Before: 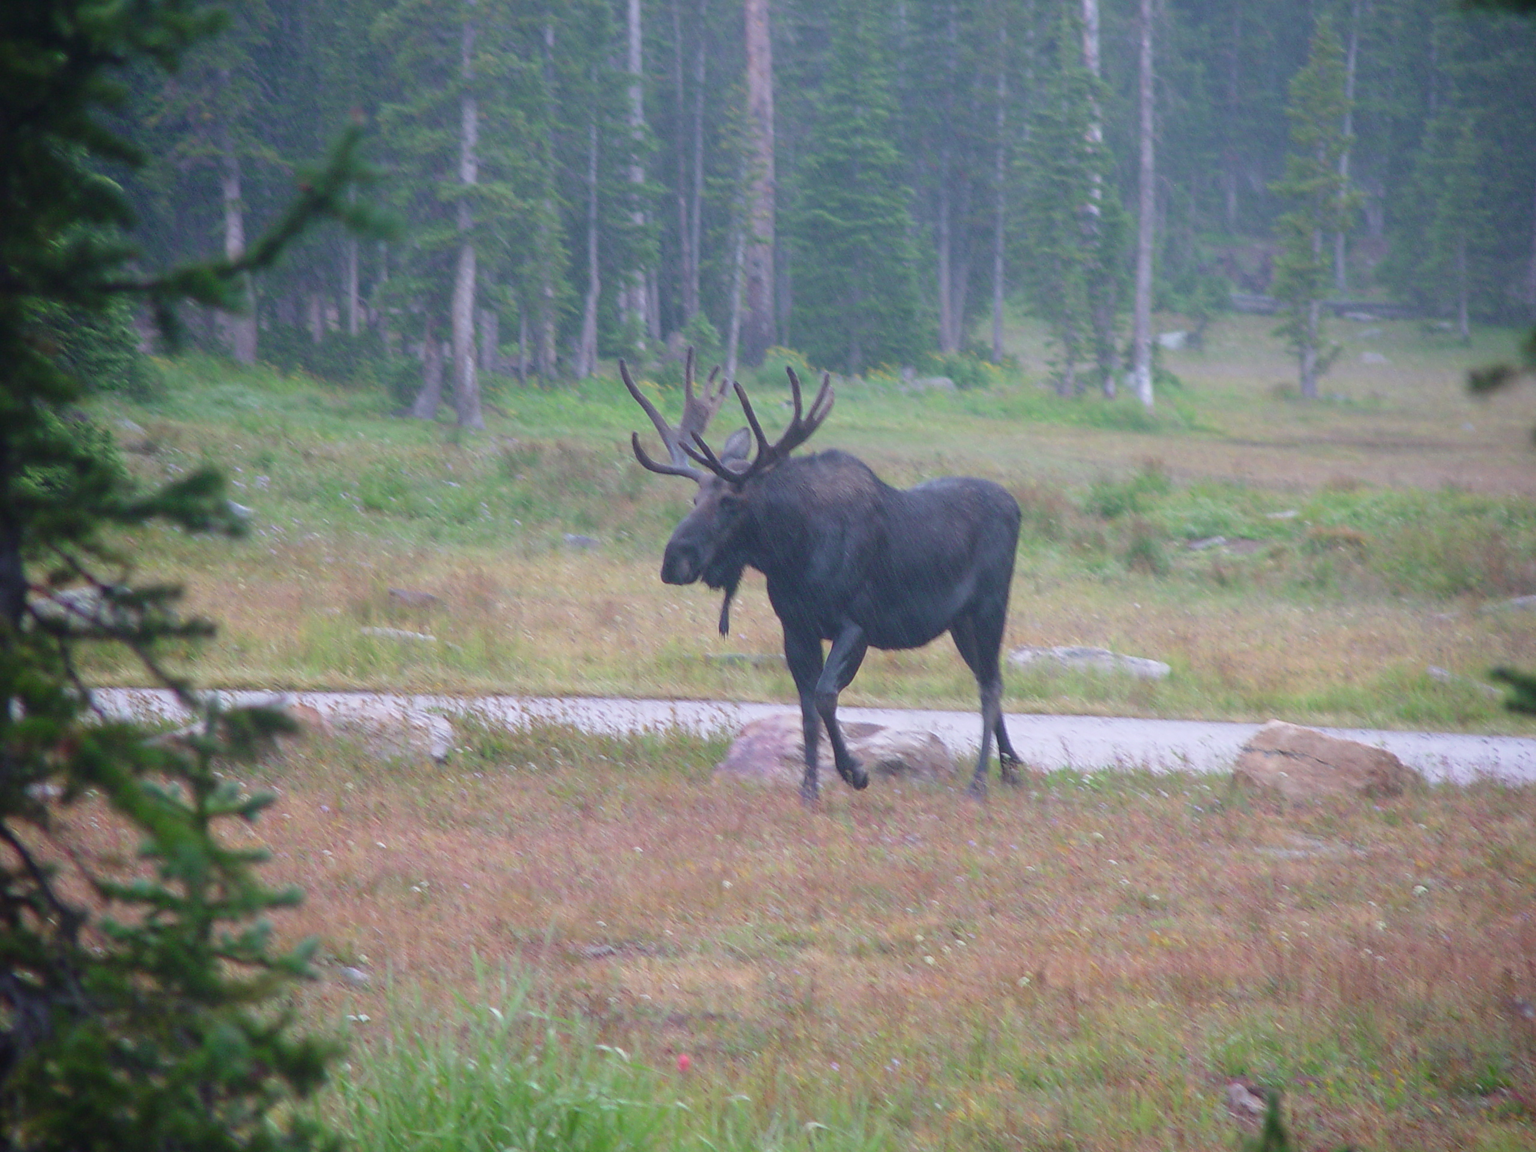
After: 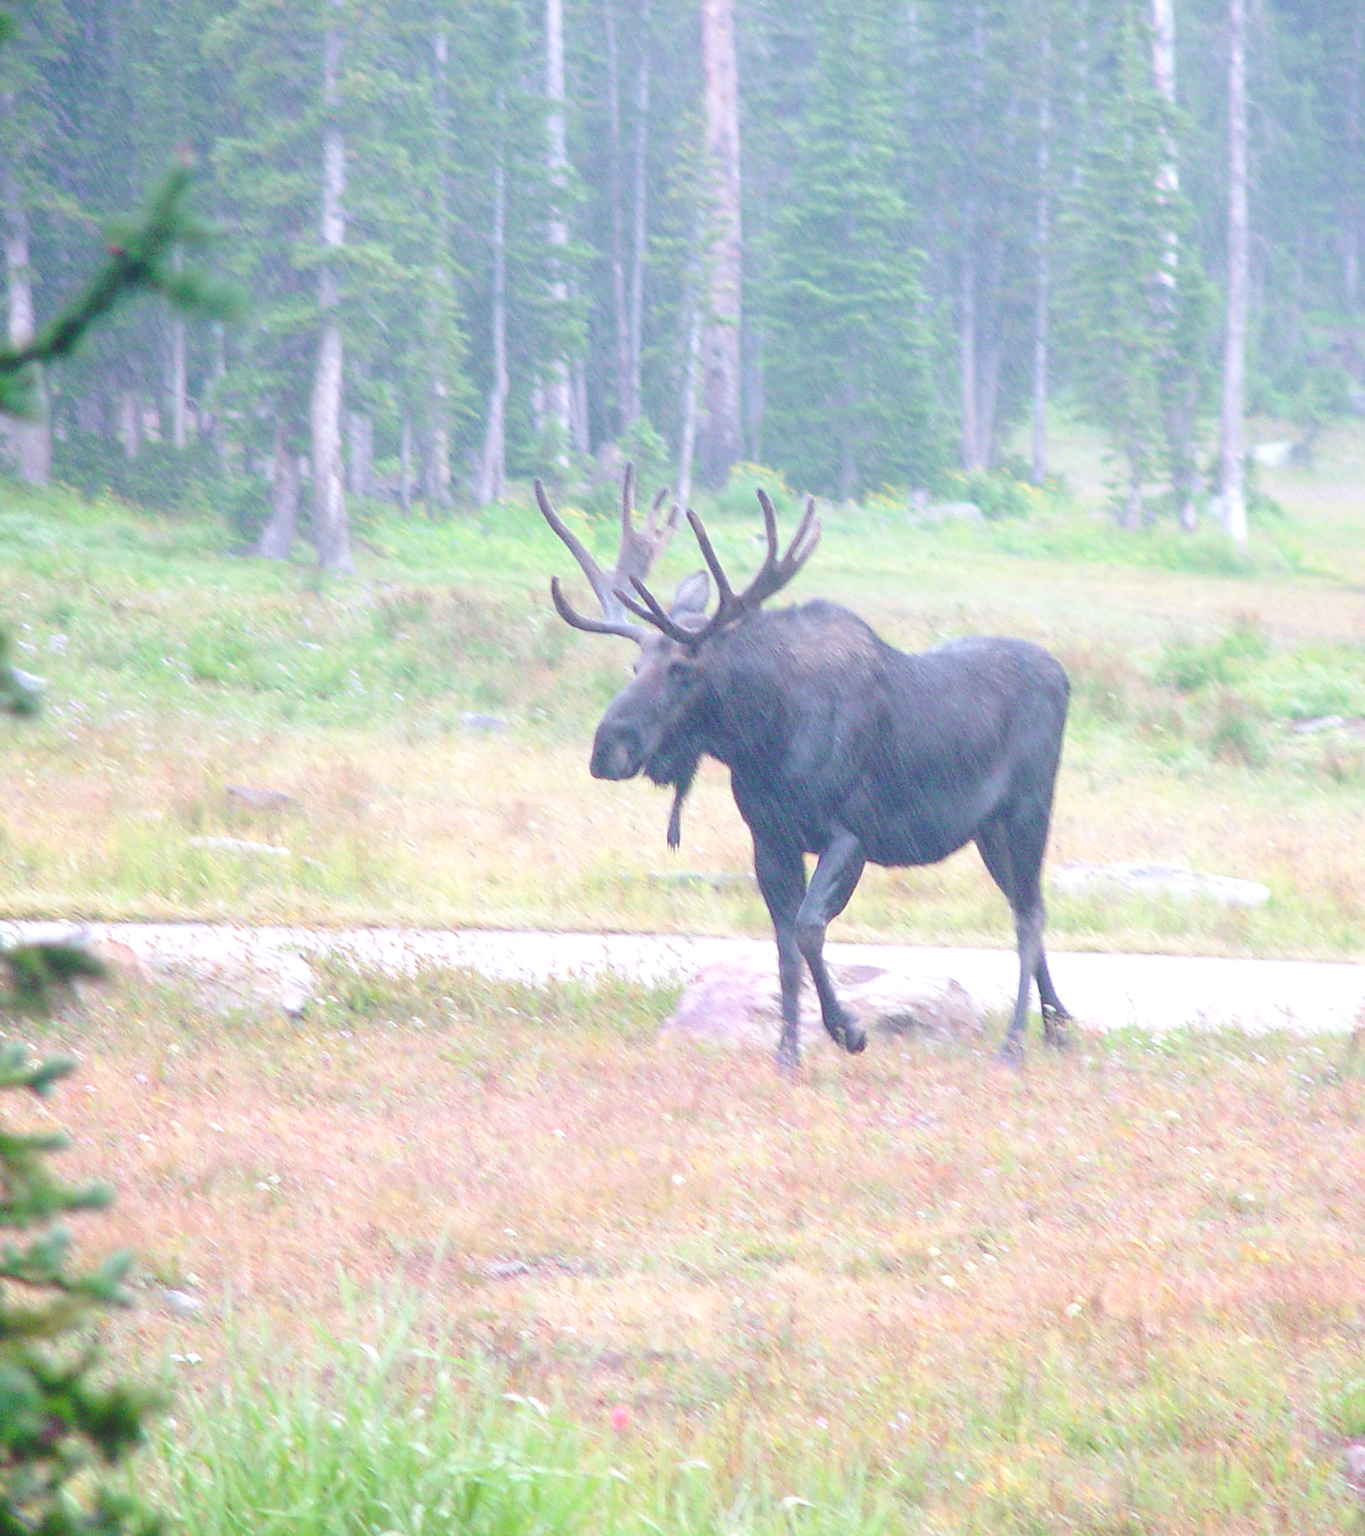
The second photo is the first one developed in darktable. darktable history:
crop and rotate: left 14.292%, right 19.041%
tone curve: curves: ch0 [(0, 0) (0.003, 0.015) (0.011, 0.019) (0.025, 0.027) (0.044, 0.041) (0.069, 0.055) (0.1, 0.079) (0.136, 0.099) (0.177, 0.149) (0.224, 0.216) (0.277, 0.292) (0.335, 0.383) (0.399, 0.474) (0.468, 0.556) (0.543, 0.632) (0.623, 0.711) (0.709, 0.789) (0.801, 0.871) (0.898, 0.944) (1, 1)], preserve colors none
exposure: black level correction 0, exposure 0.953 EV, compensate exposure bias true, compensate highlight preservation false
